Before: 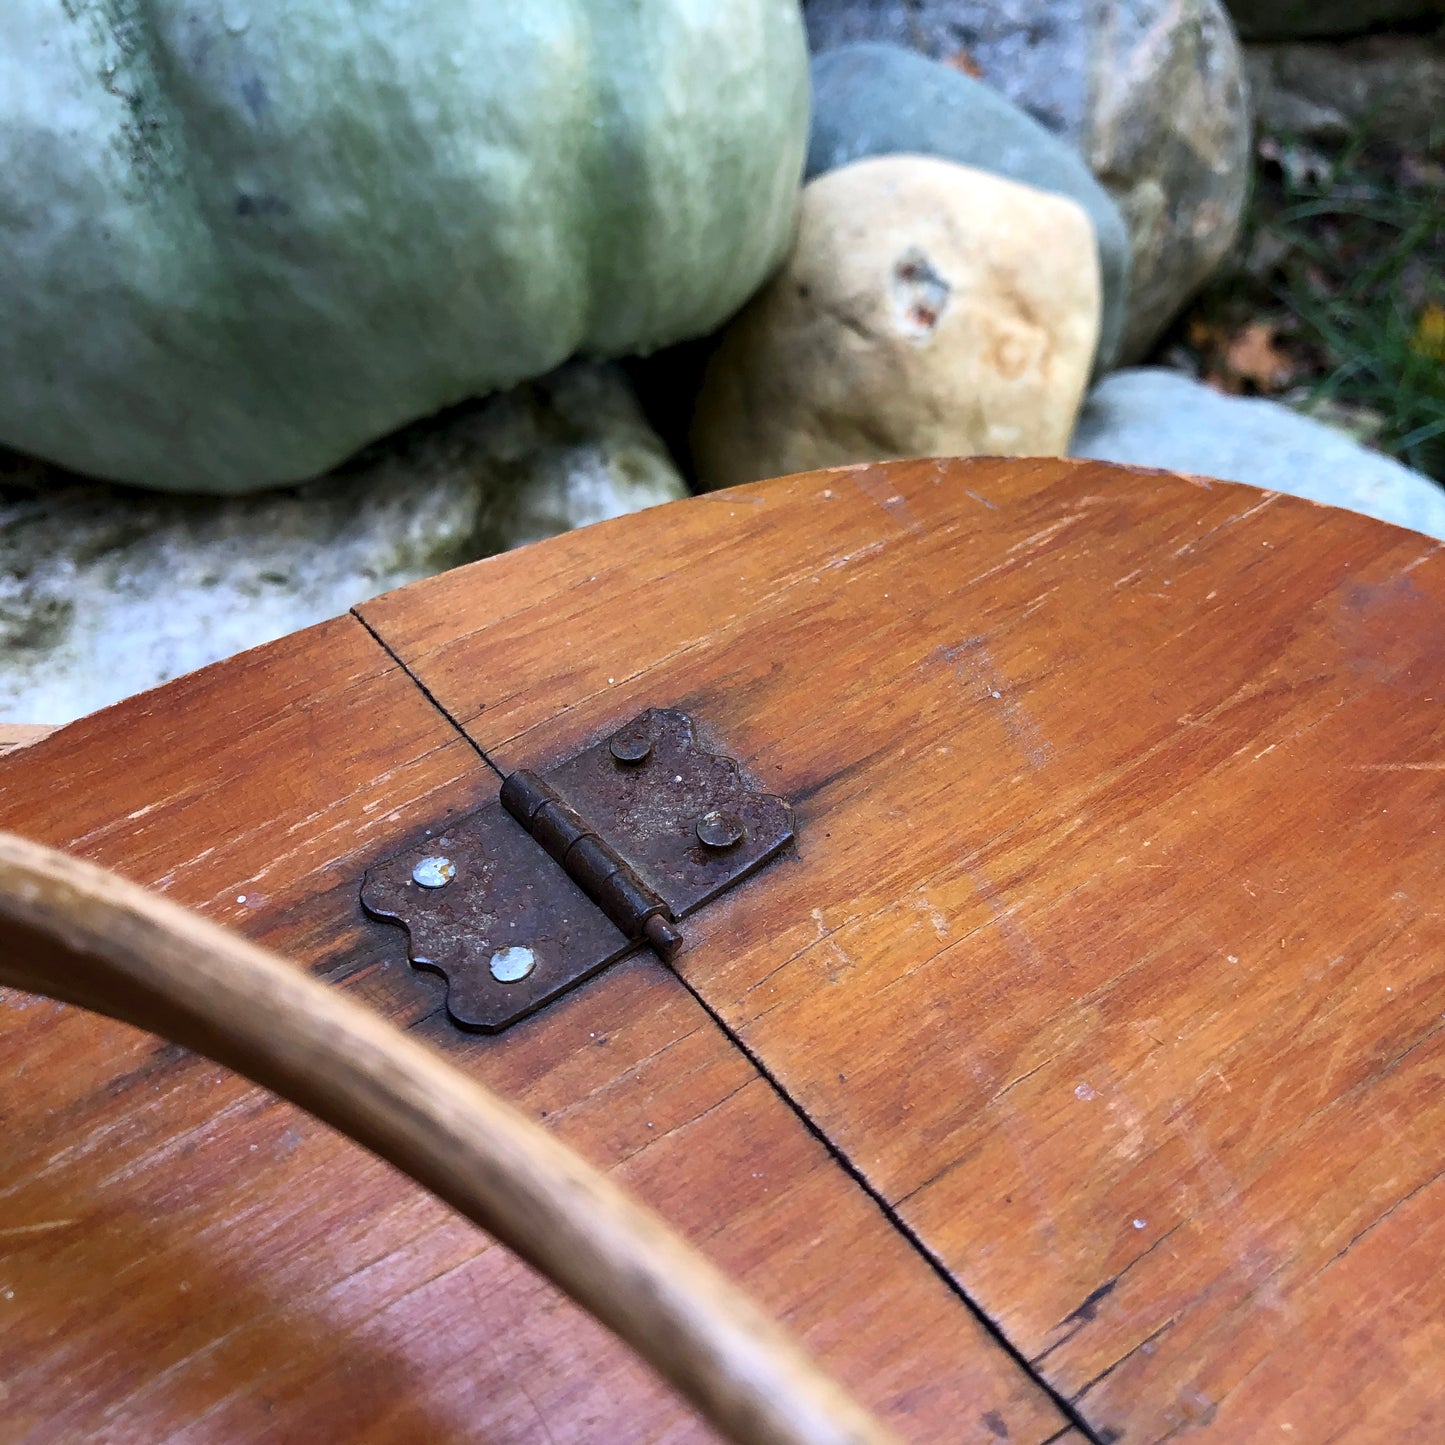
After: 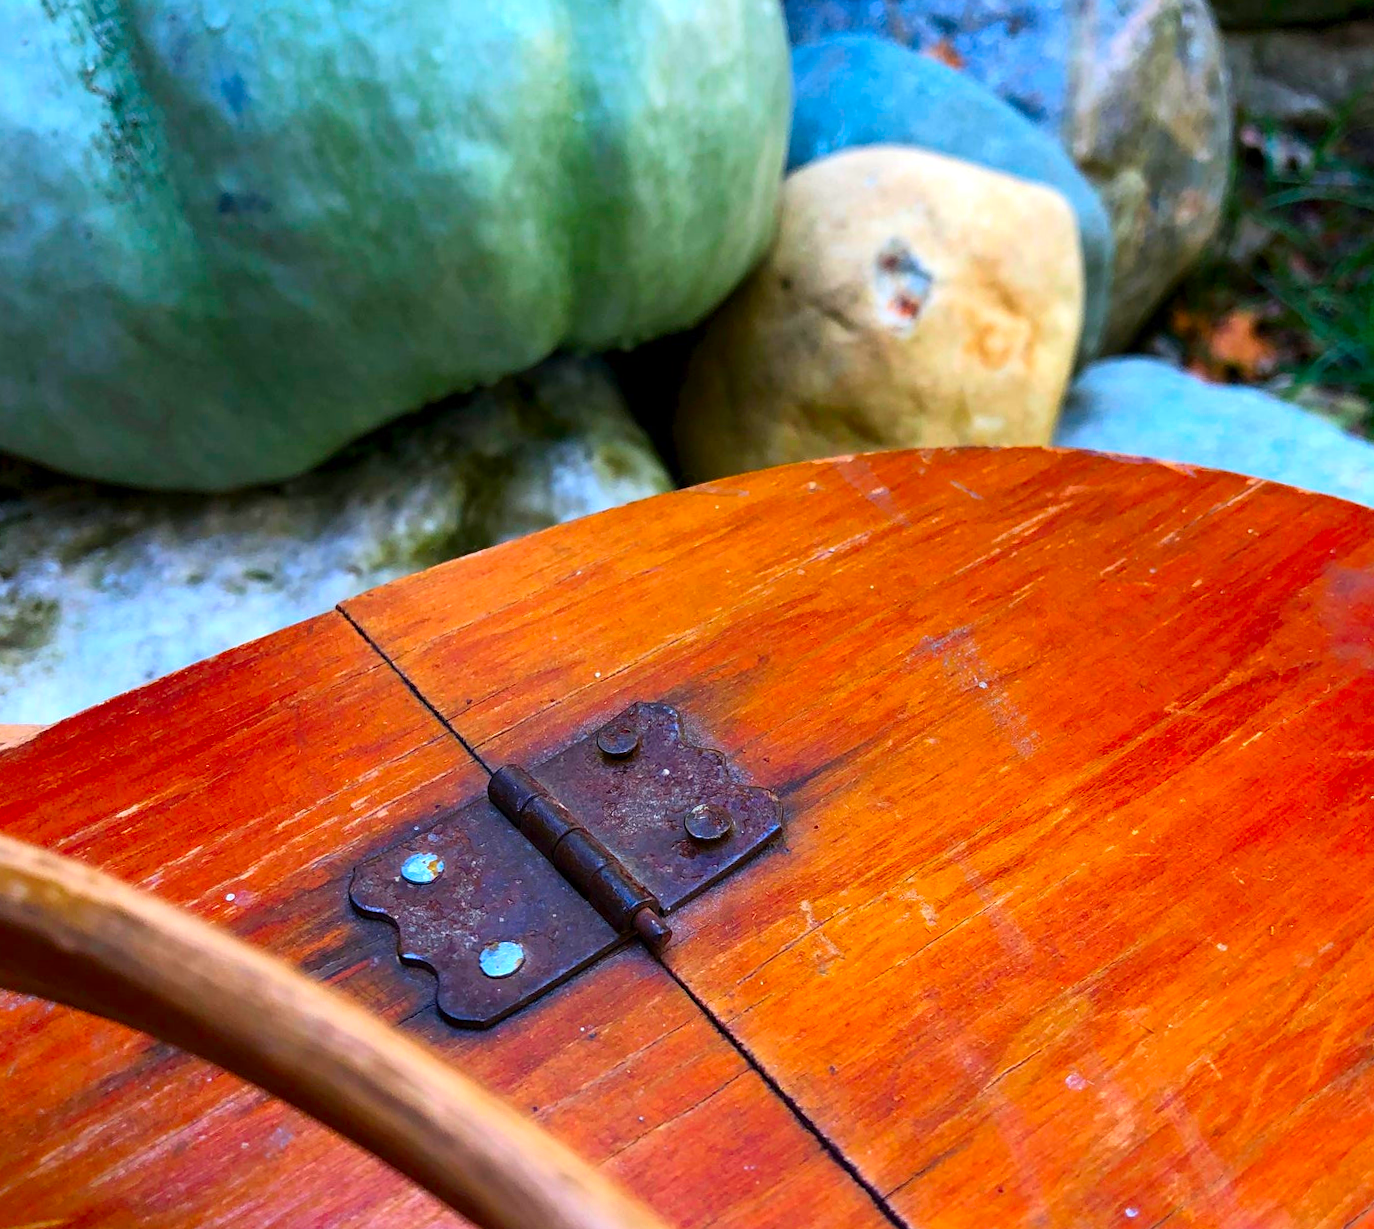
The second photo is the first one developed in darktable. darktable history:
color correction: highlights b* 0.03, saturation 2.16
crop and rotate: angle 0.586°, left 0.434%, right 3.502%, bottom 14.062%
